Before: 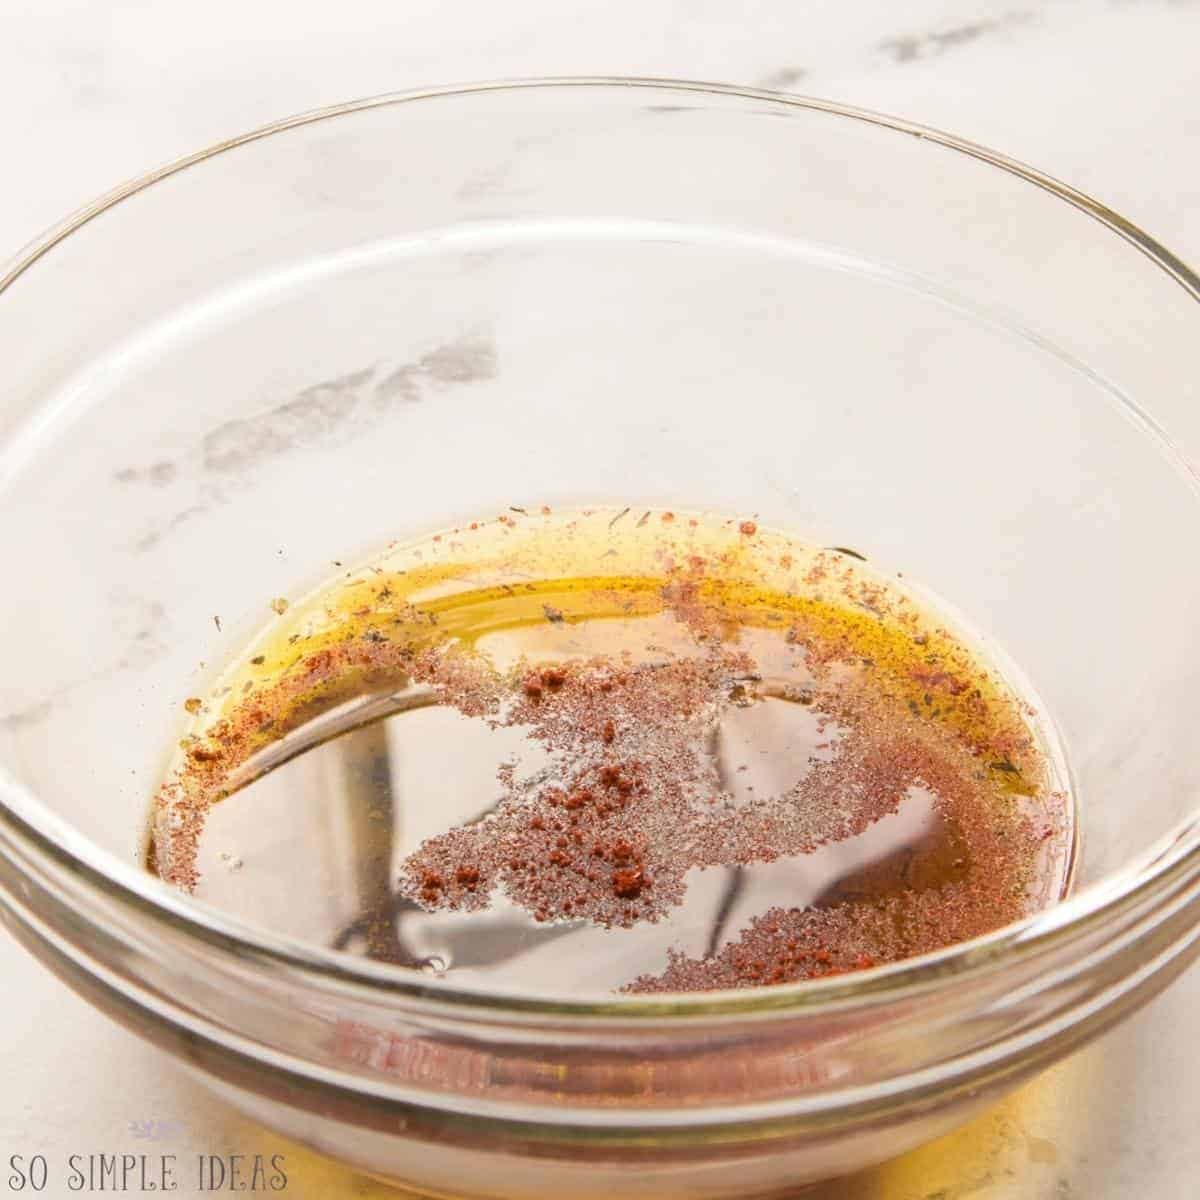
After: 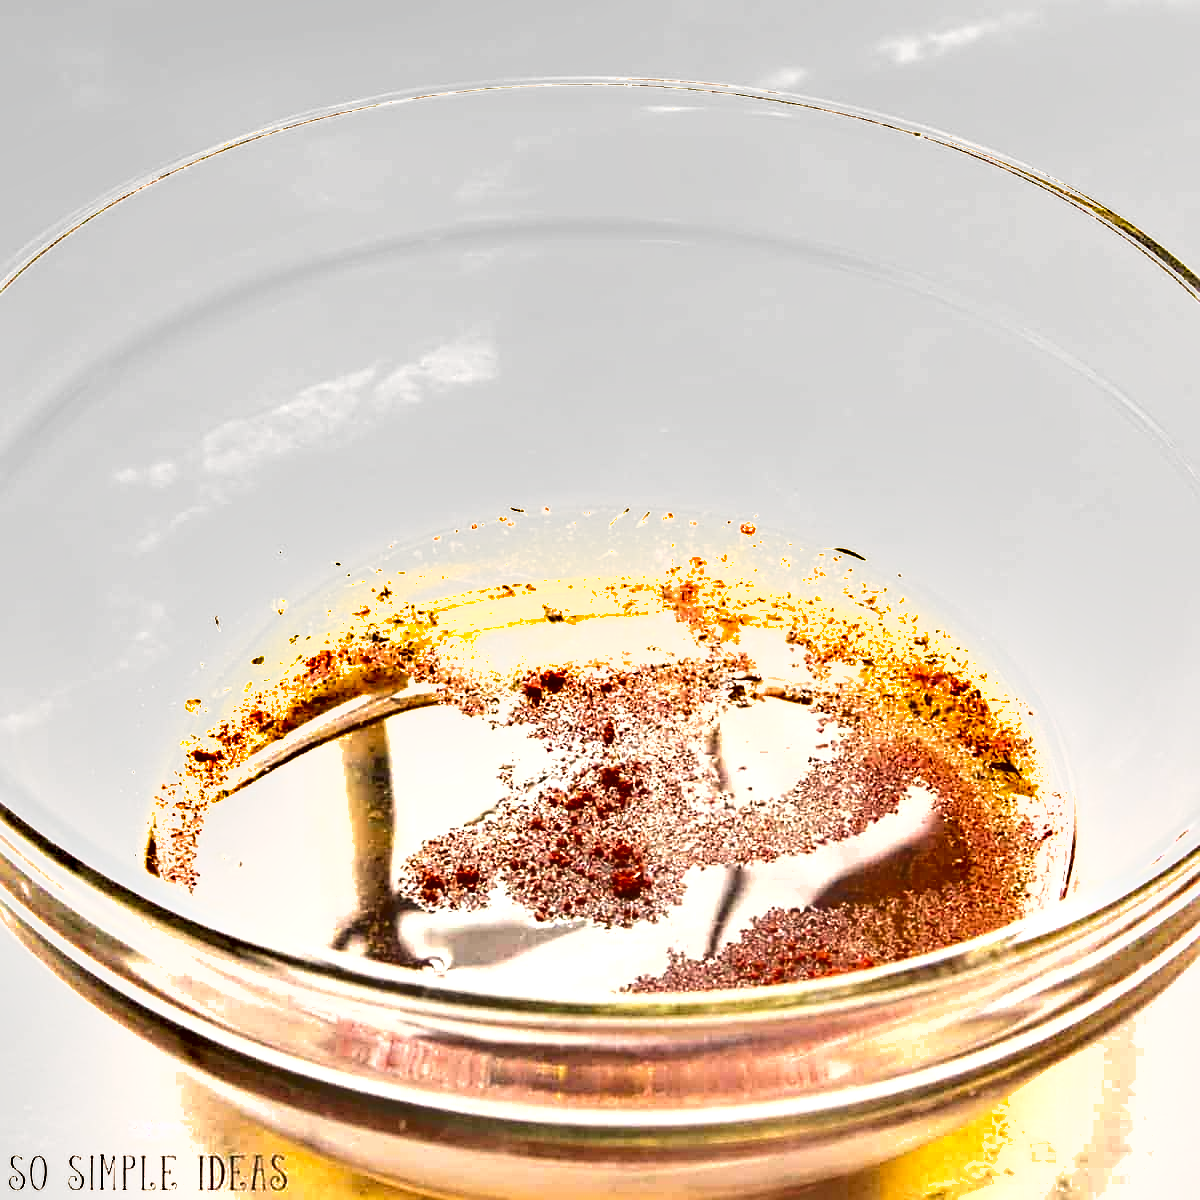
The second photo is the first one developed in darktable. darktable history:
sharpen: on, module defaults
exposure: exposure 1.219 EV, compensate highlight preservation false
shadows and highlights: low approximation 0.01, soften with gaussian
